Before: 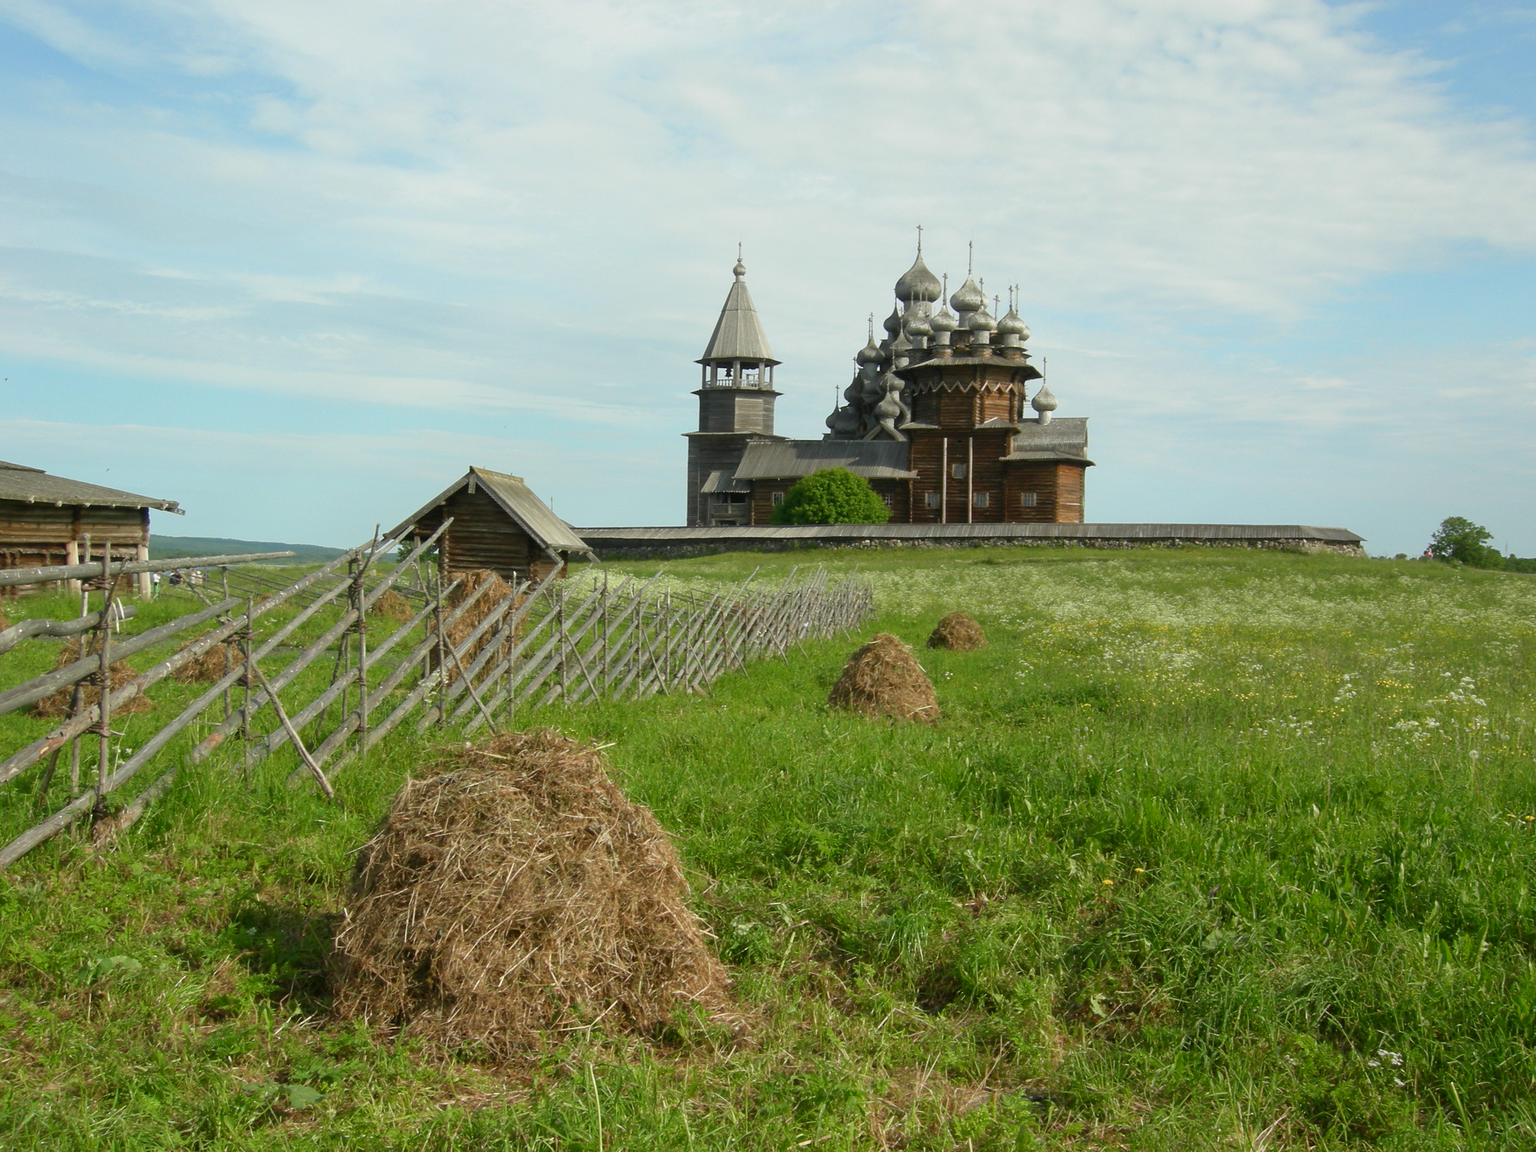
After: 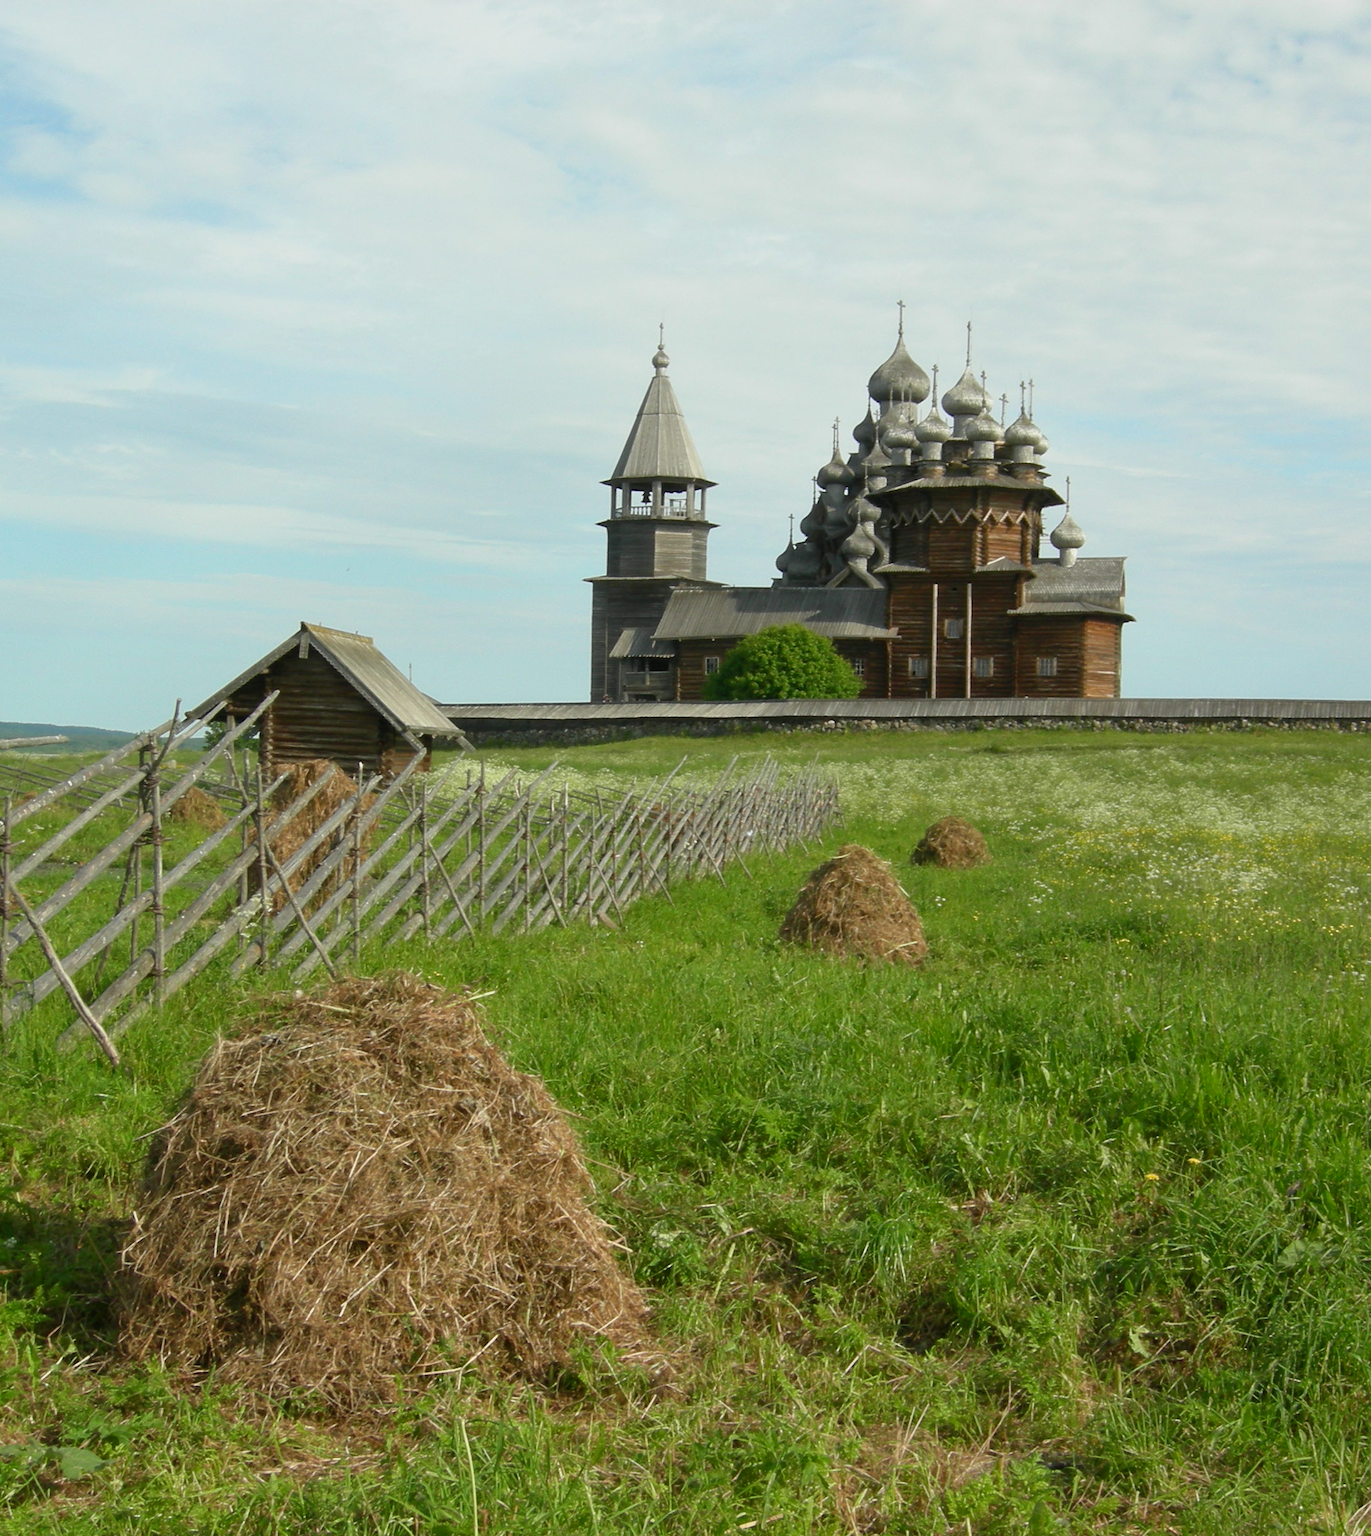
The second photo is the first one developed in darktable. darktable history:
crop and rotate: left 15.931%, right 17.112%
tone equalizer: on, module defaults
